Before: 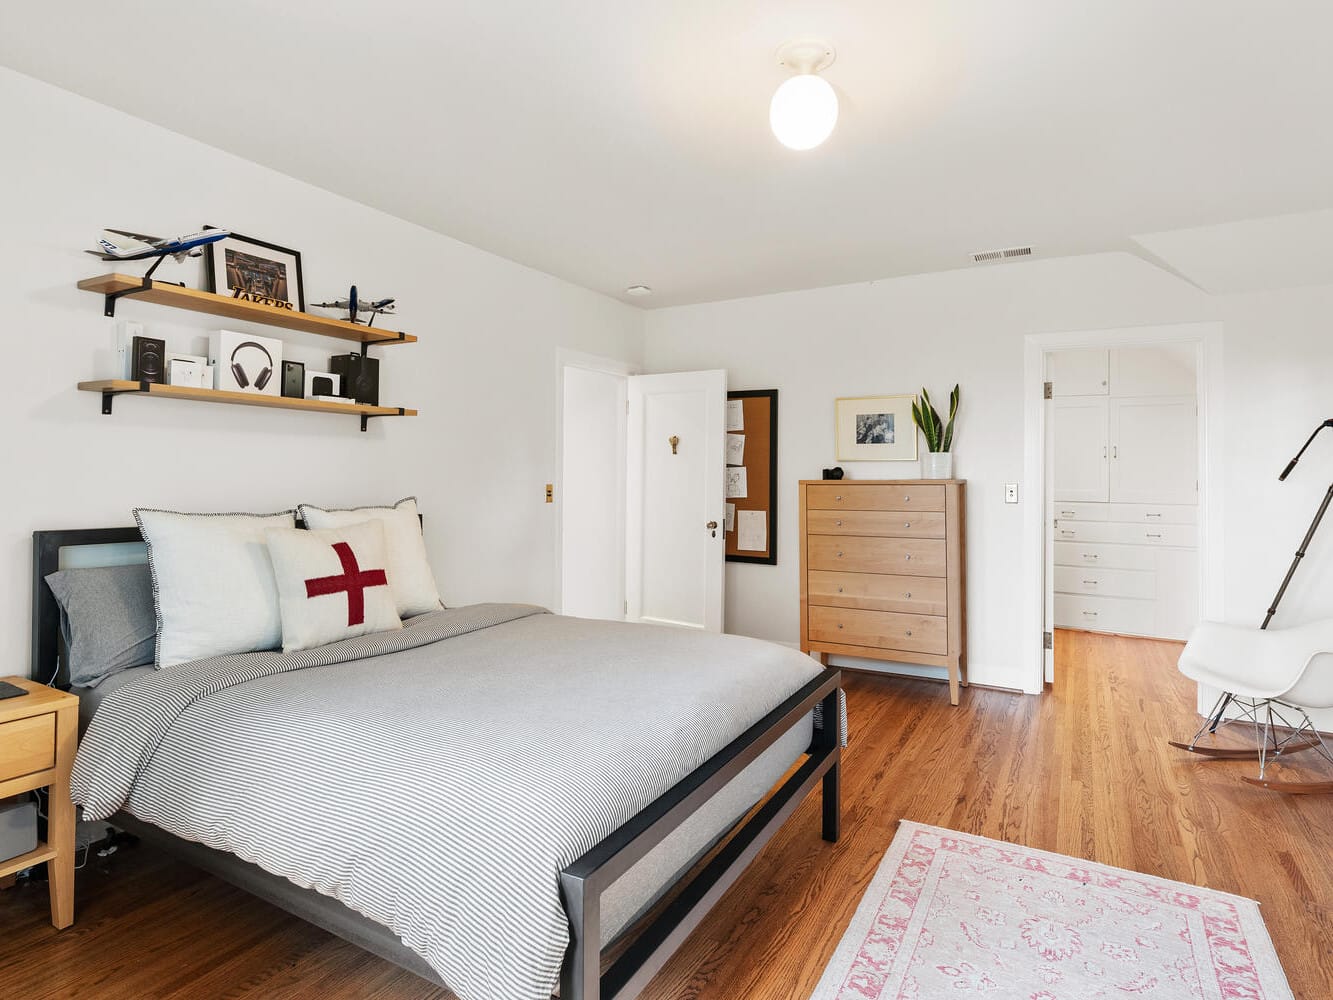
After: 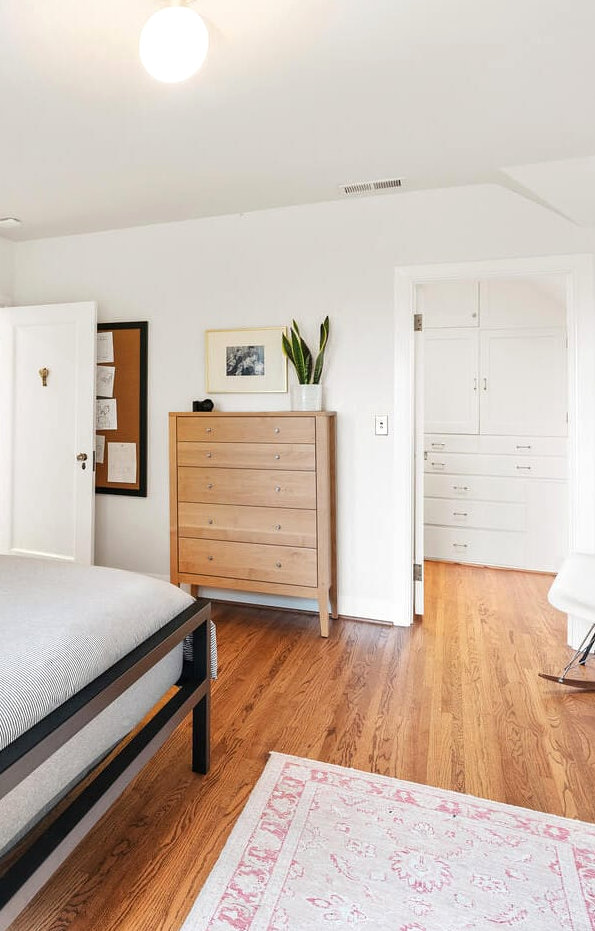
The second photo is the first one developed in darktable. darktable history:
crop: left 47.307%, top 6.856%, right 8.012%
exposure: exposure 0.175 EV, compensate highlight preservation false
